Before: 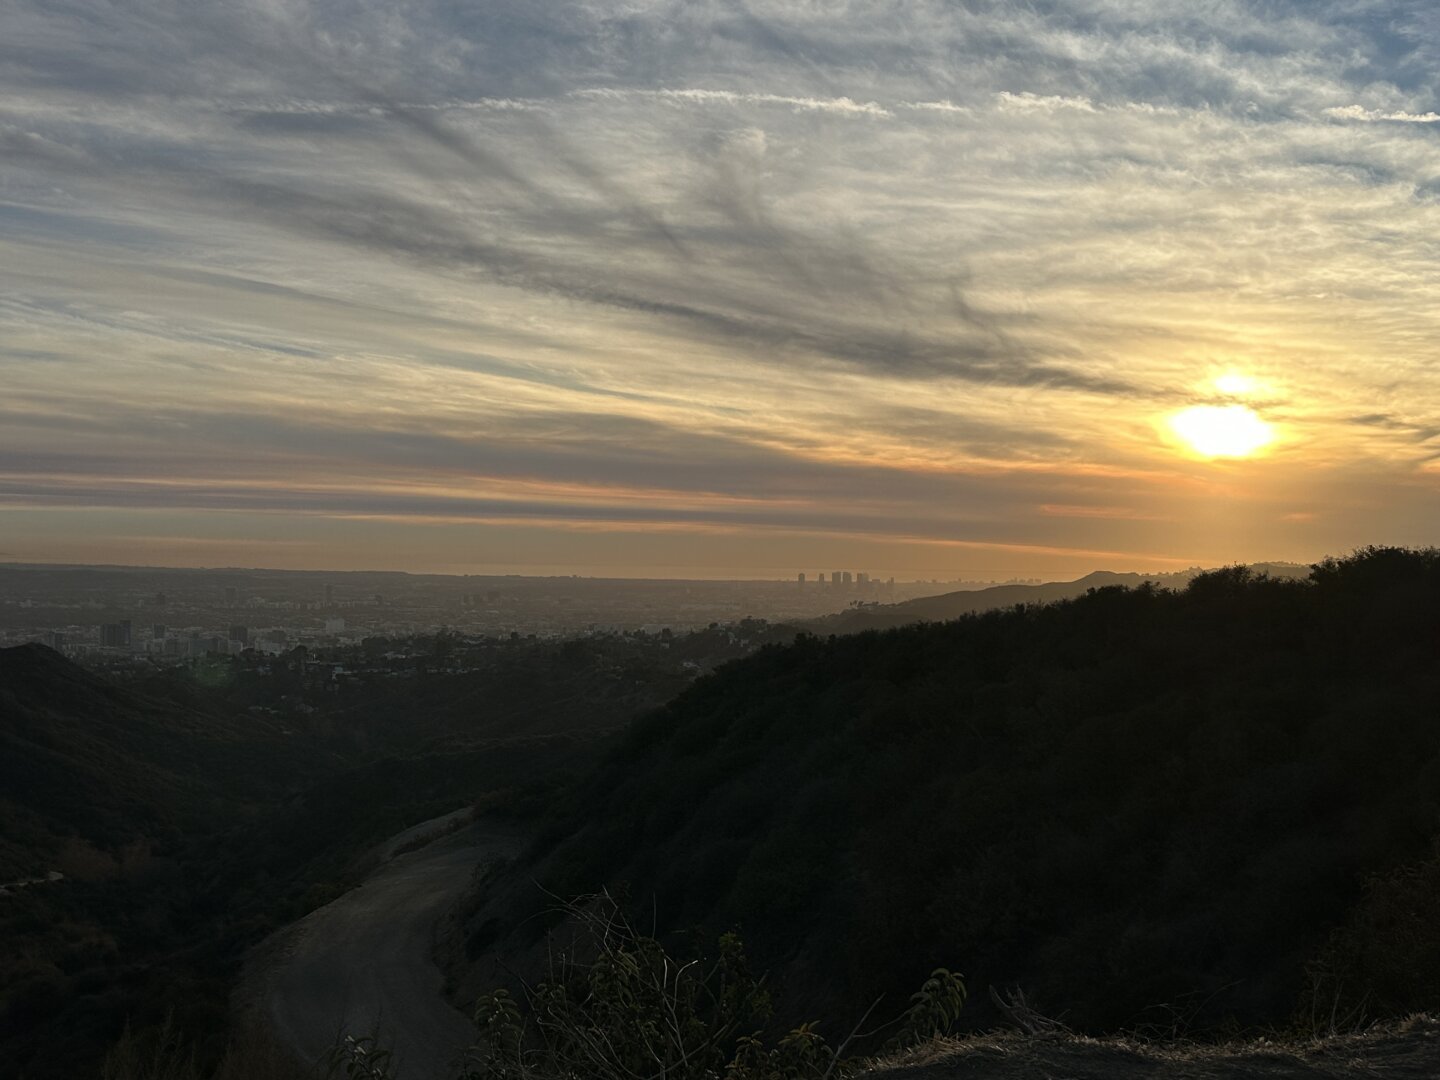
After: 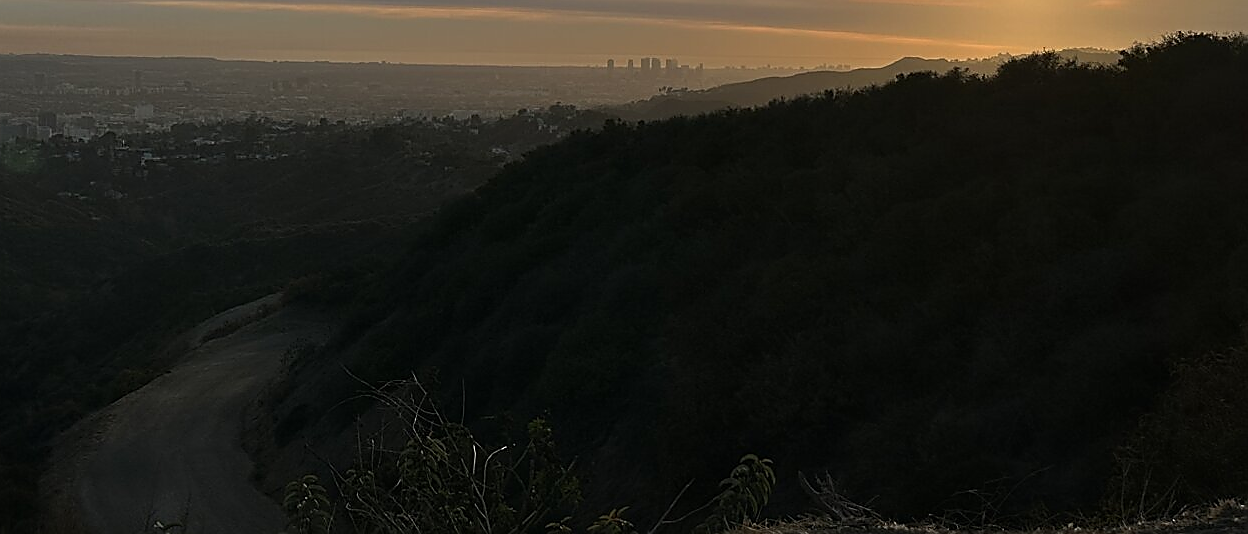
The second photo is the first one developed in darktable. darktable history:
crop and rotate: left 13.279%, top 47.618%, bottom 2.891%
sharpen: radius 1.354, amount 1.241, threshold 0.699
